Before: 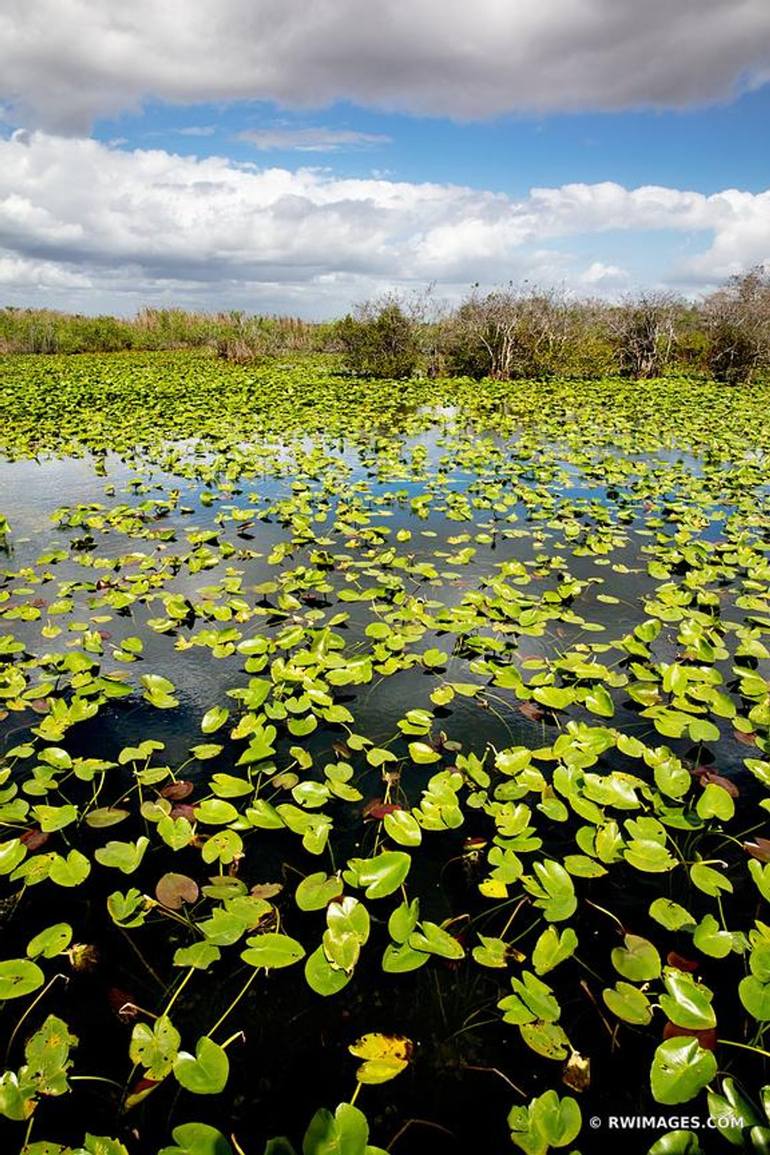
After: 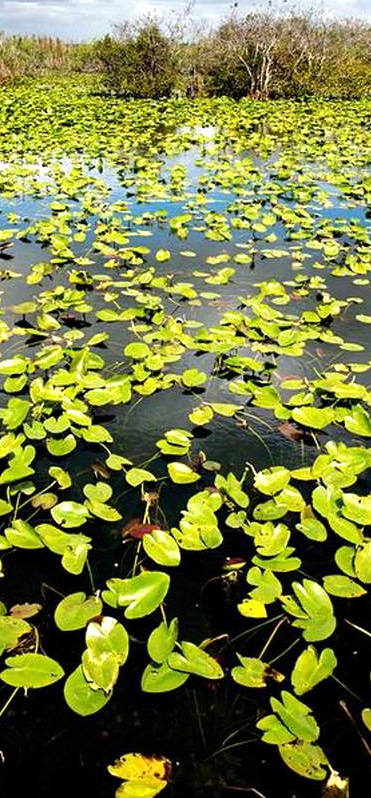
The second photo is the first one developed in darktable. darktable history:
crop: left 31.338%, top 24.311%, right 20.469%, bottom 6.541%
tone equalizer: -8 EV -0.427 EV, -7 EV -0.385 EV, -6 EV -0.367 EV, -5 EV -0.191 EV, -3 EV 0.195 EV, -2 EV 0.308 EV, -1 EV 0.384 EV, +0 EV 0.424 EV
